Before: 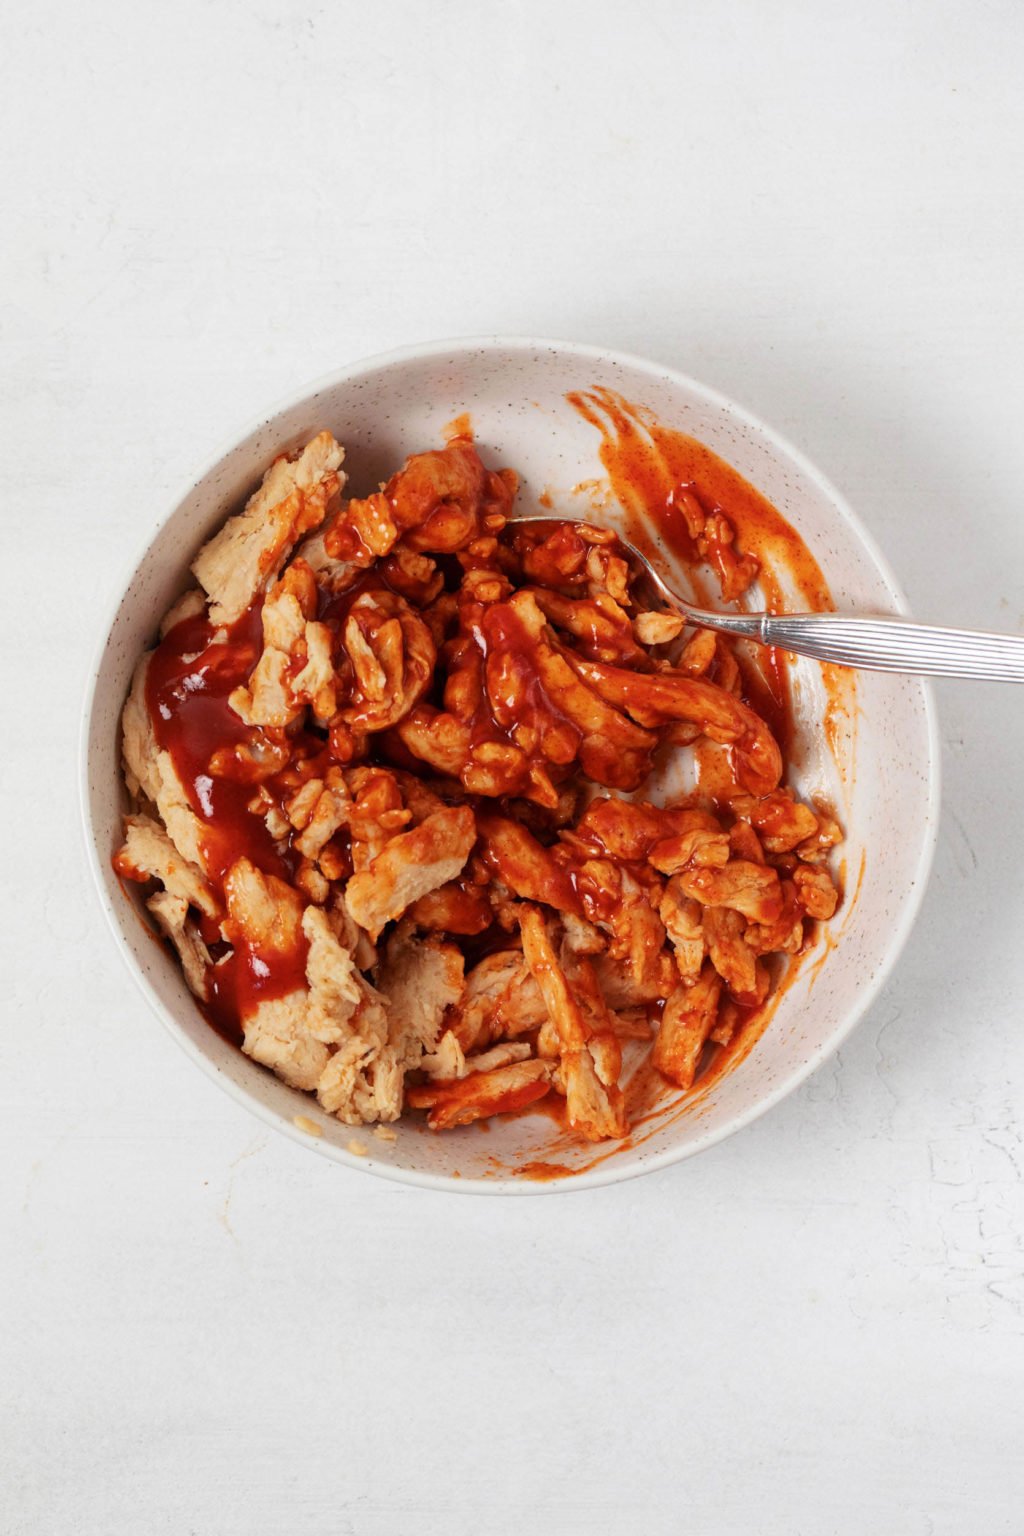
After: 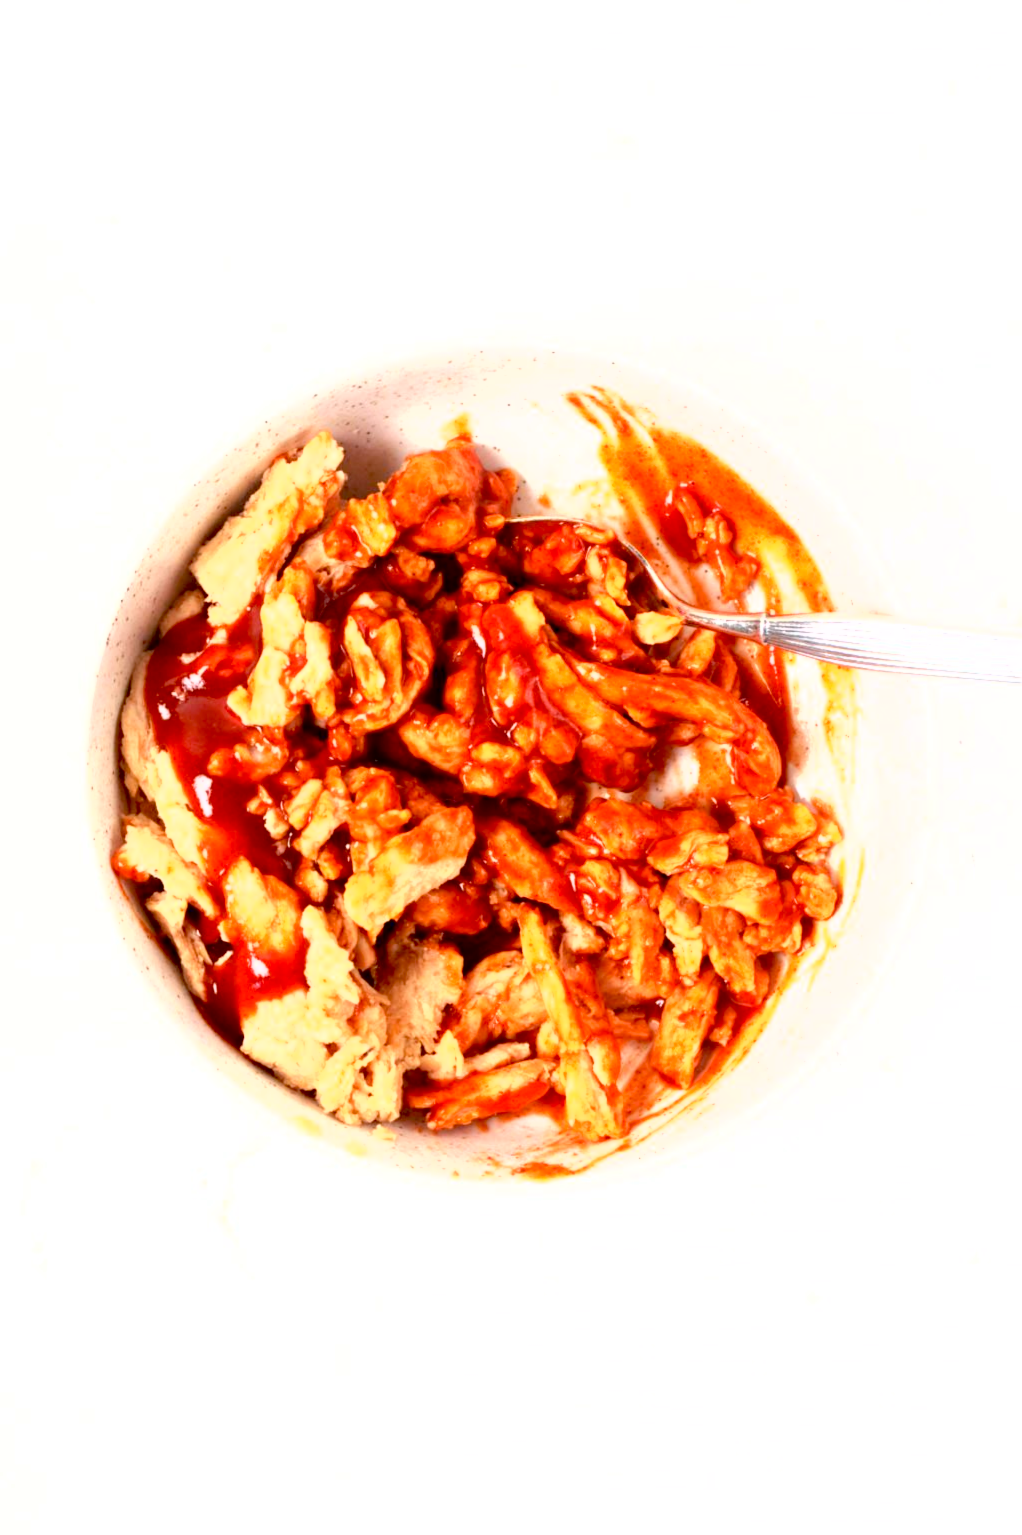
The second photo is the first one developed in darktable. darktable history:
lowpass: radius 0.5, unbound 0
tone equalizer: on, module defaults
crop and rotate: left 0.126%
exposure: black level correction 0.009, exposure 1.425 EV, compensate highlight preservation false
